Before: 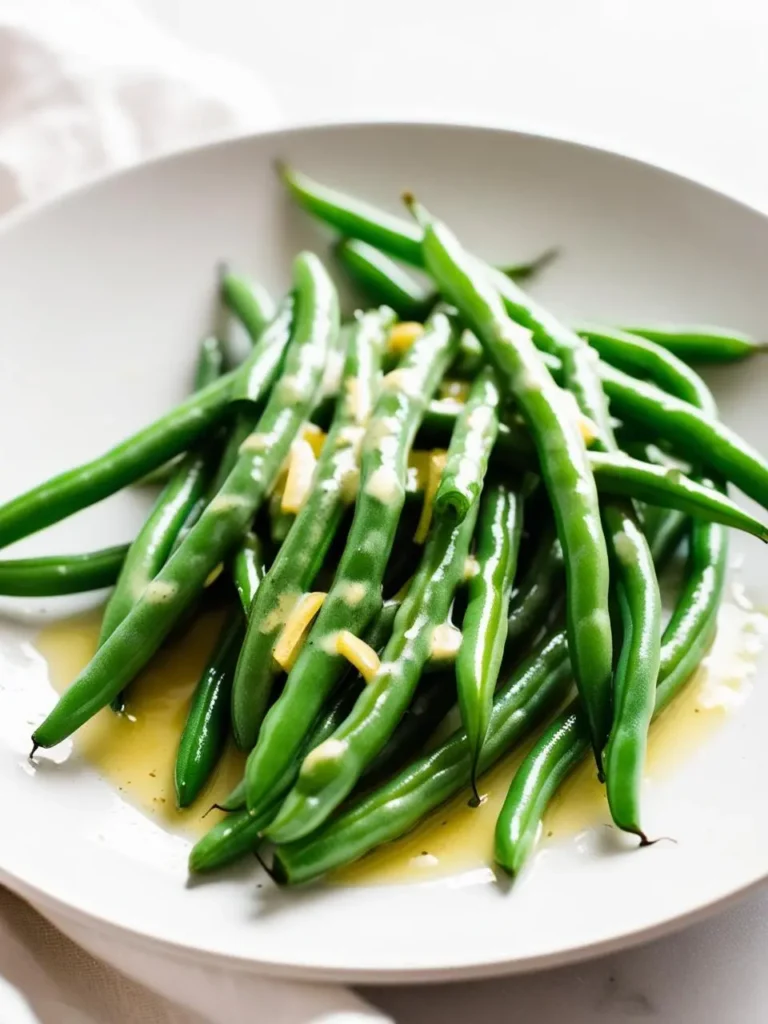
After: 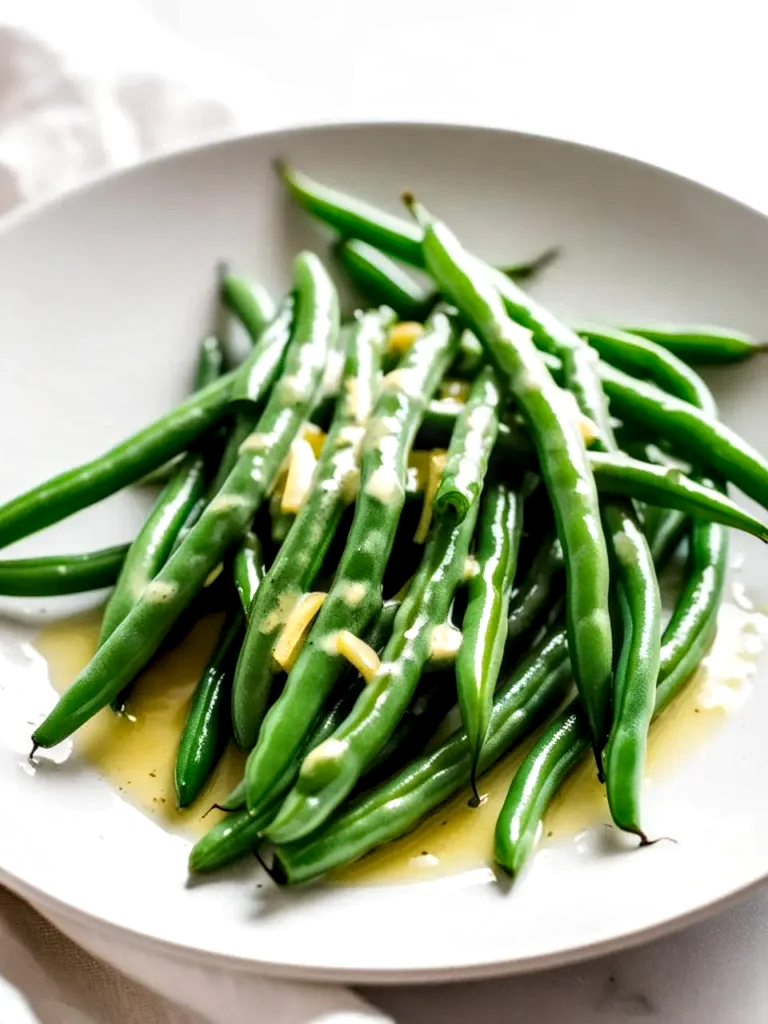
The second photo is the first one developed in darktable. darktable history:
local contrast: detail 150%
tone curve: color space Lab, linked channels, preserve colors none
